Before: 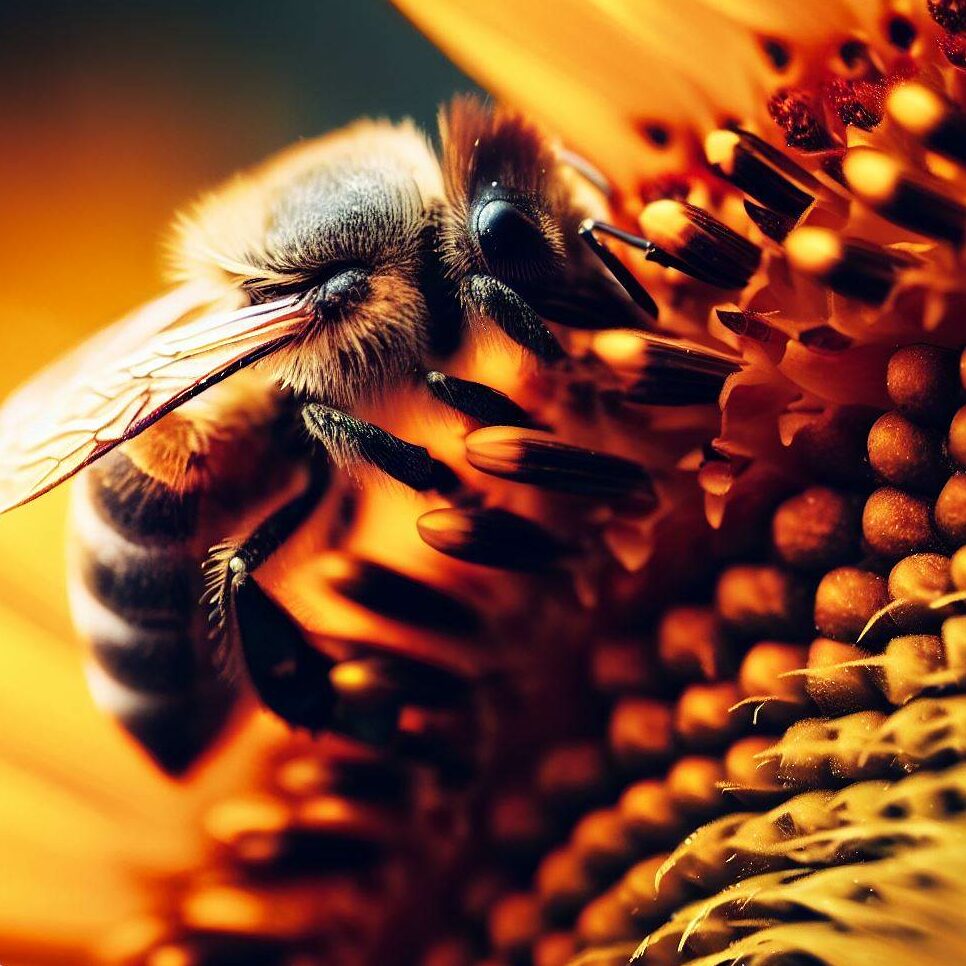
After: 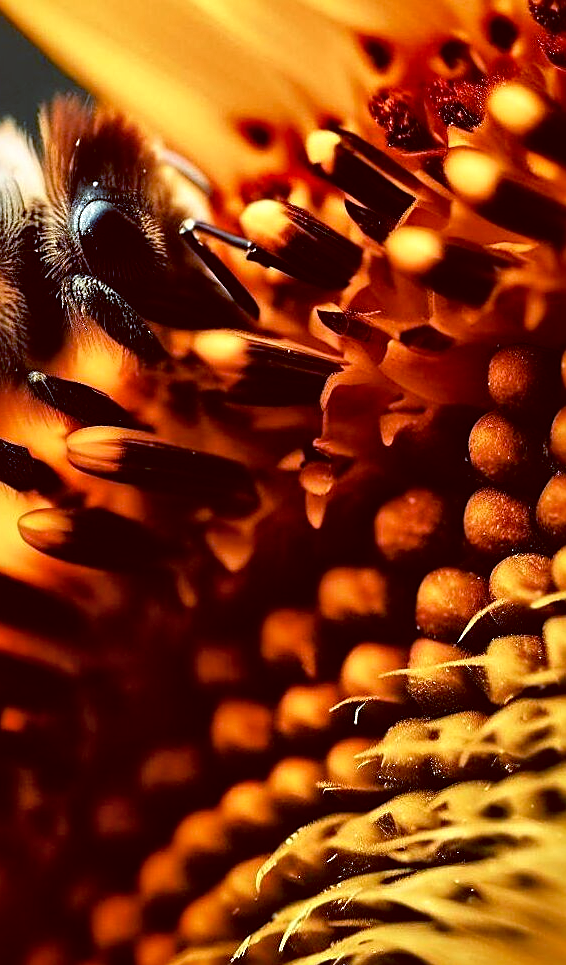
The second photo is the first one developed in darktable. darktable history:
color balance: lift [1, 1.015, 1.004, 0.985], gamma [1, 0.958, 0.971, 1.042], gain [1, 0.956, 0.977, 1.044]
crop: left 41.402%
local contrast: mode bilateral grid, contrast 50, coarseness 50, detail 150%, midtone range 0.2
sharpen: on, module defaults
